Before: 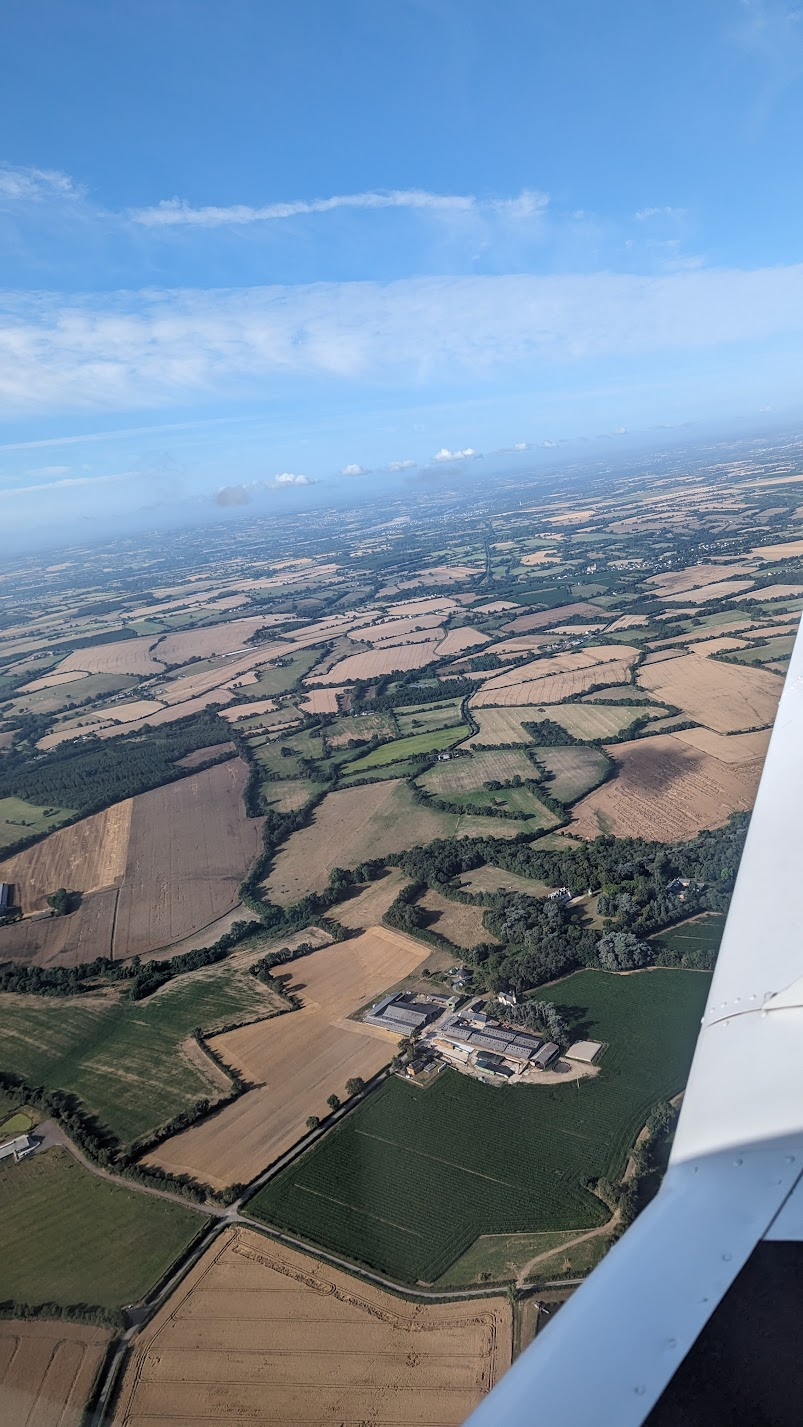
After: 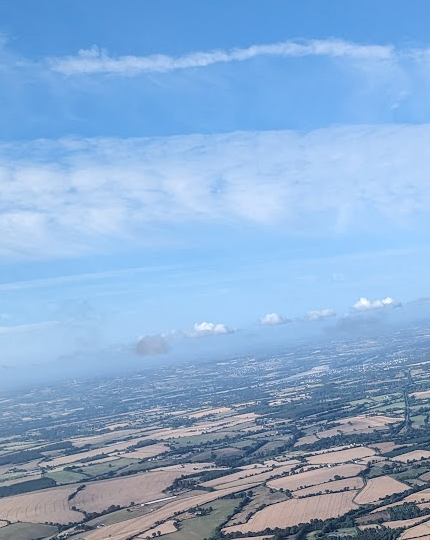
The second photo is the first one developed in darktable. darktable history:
crop: left 10.121%, top 10.631%, right 36.218%, bottom 51.526%
local contrast: on, module defaults
